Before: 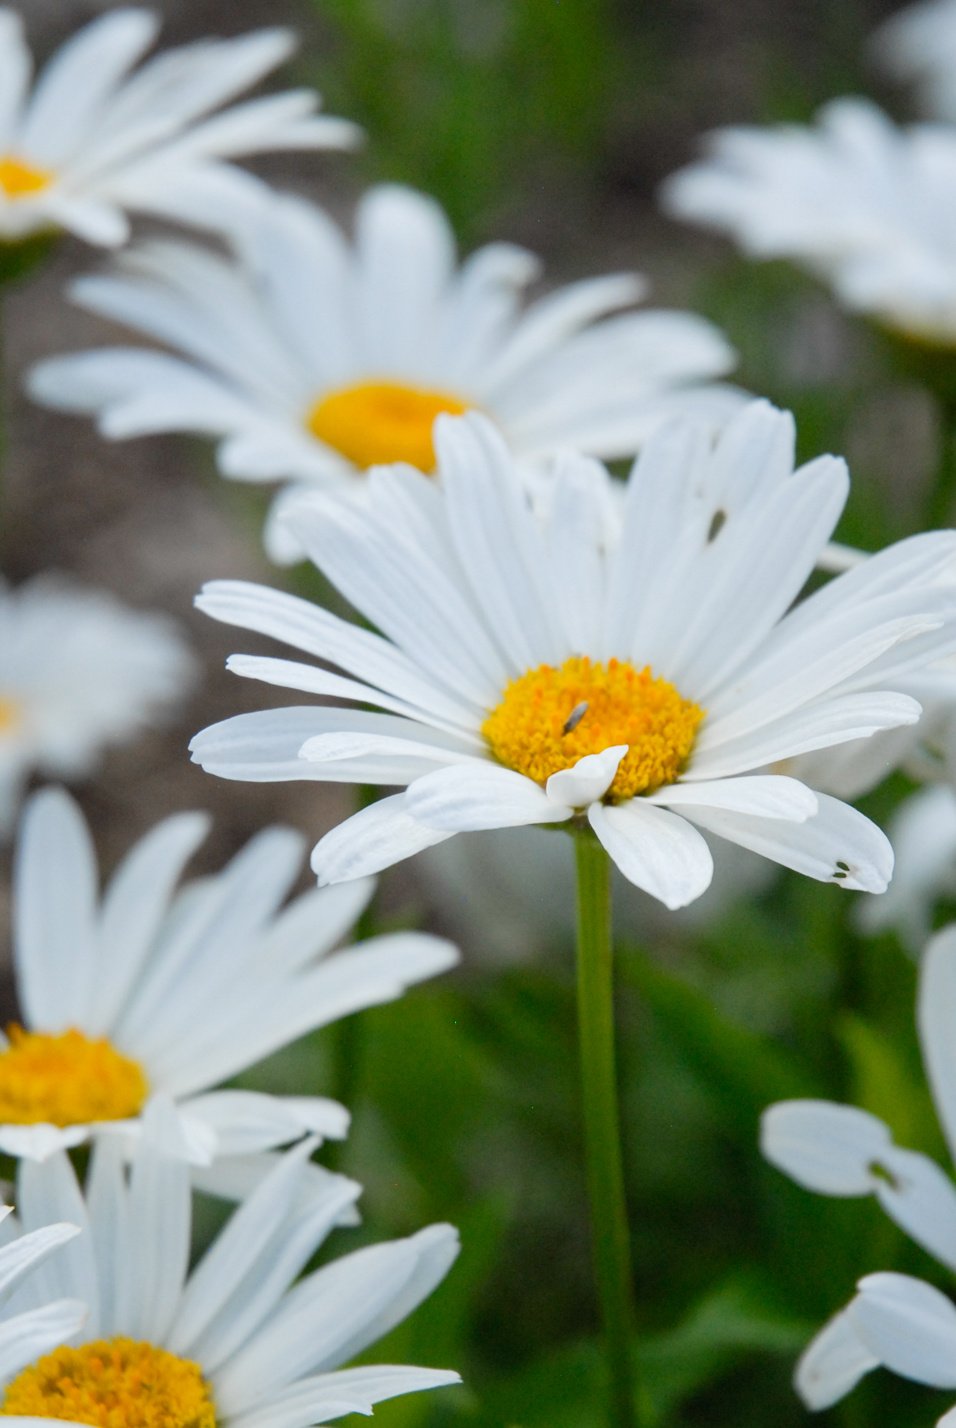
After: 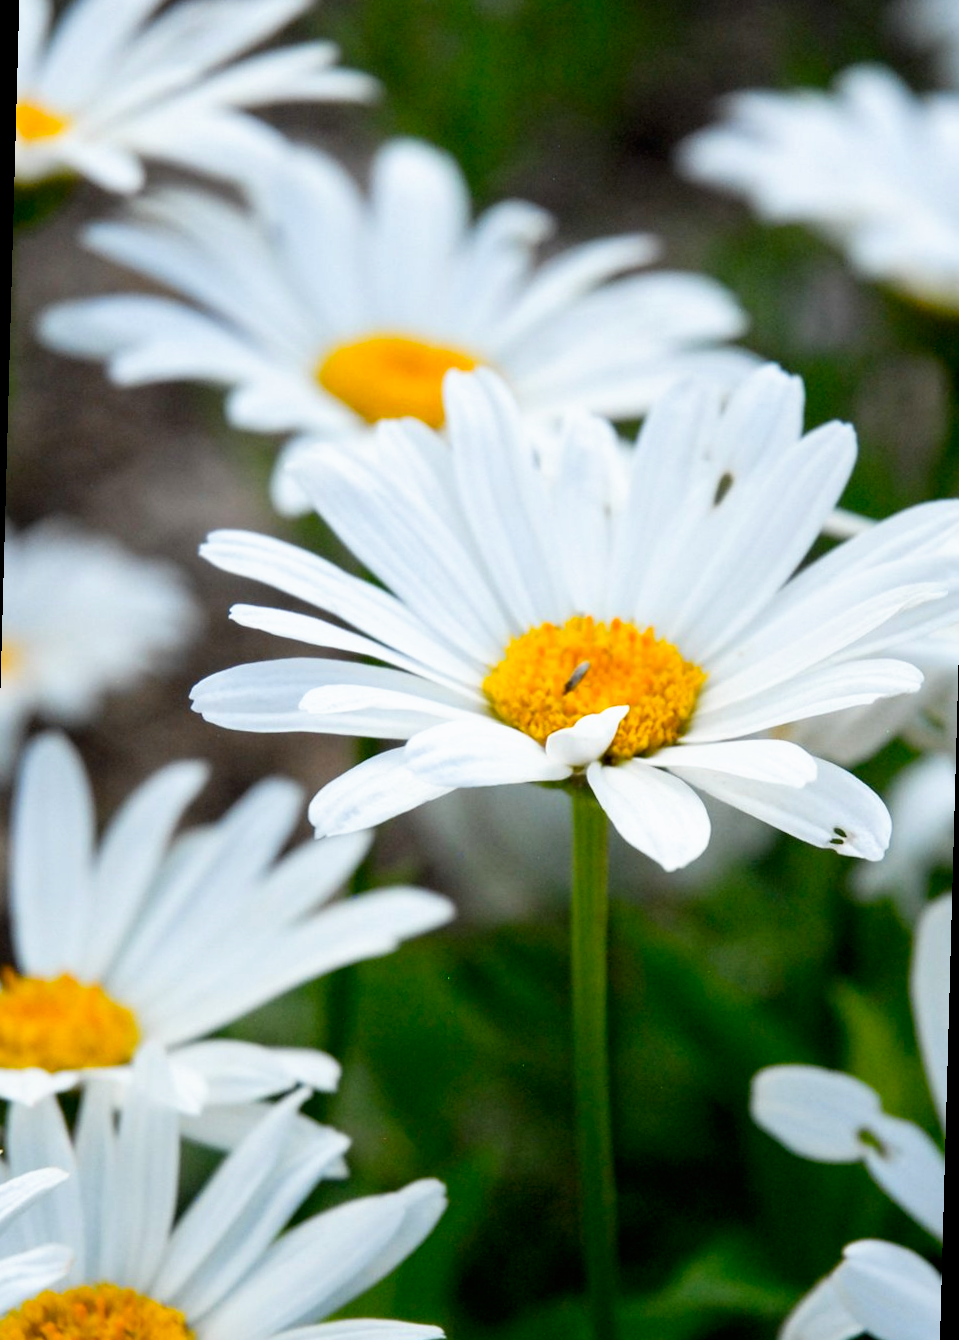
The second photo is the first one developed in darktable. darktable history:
rotate and perspective: rotation 1.57°, crop left 0.018, crop right 0.982, crop top 0.039, crop bottom 0.961
tone curve: curves: ch0 [(0, 0) (0.003, 0) (0.011, 0.001) (0.025, 0.003) (0.044, 0.004) (0.069, 0.007) (0.1, 0.01) (0.136, 0.033) (0.177, 0.082) (0.224, 0.141) (0.277, 0.208) (0.335, 0.282) (0.399, 0.363) (0.468, 0.451) (0.543, 0.545) (0.623, 0.647) (0.709, 0.756) (0.801, 0.87) (0.898, 0.972) (1, 1)], preserve colors none
